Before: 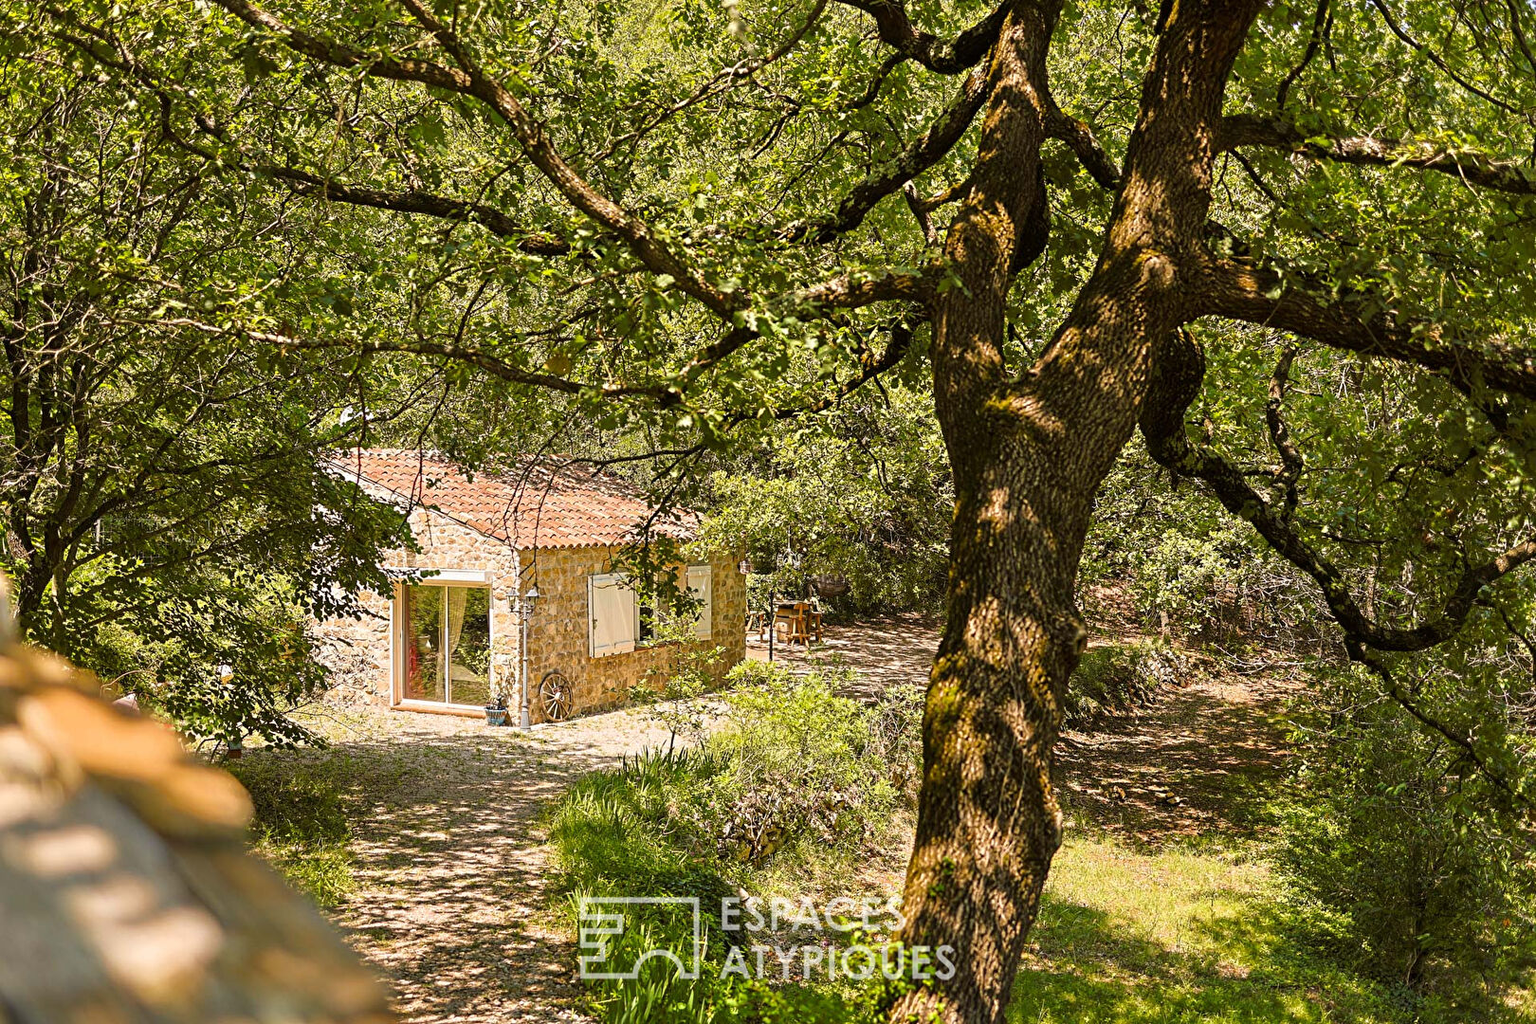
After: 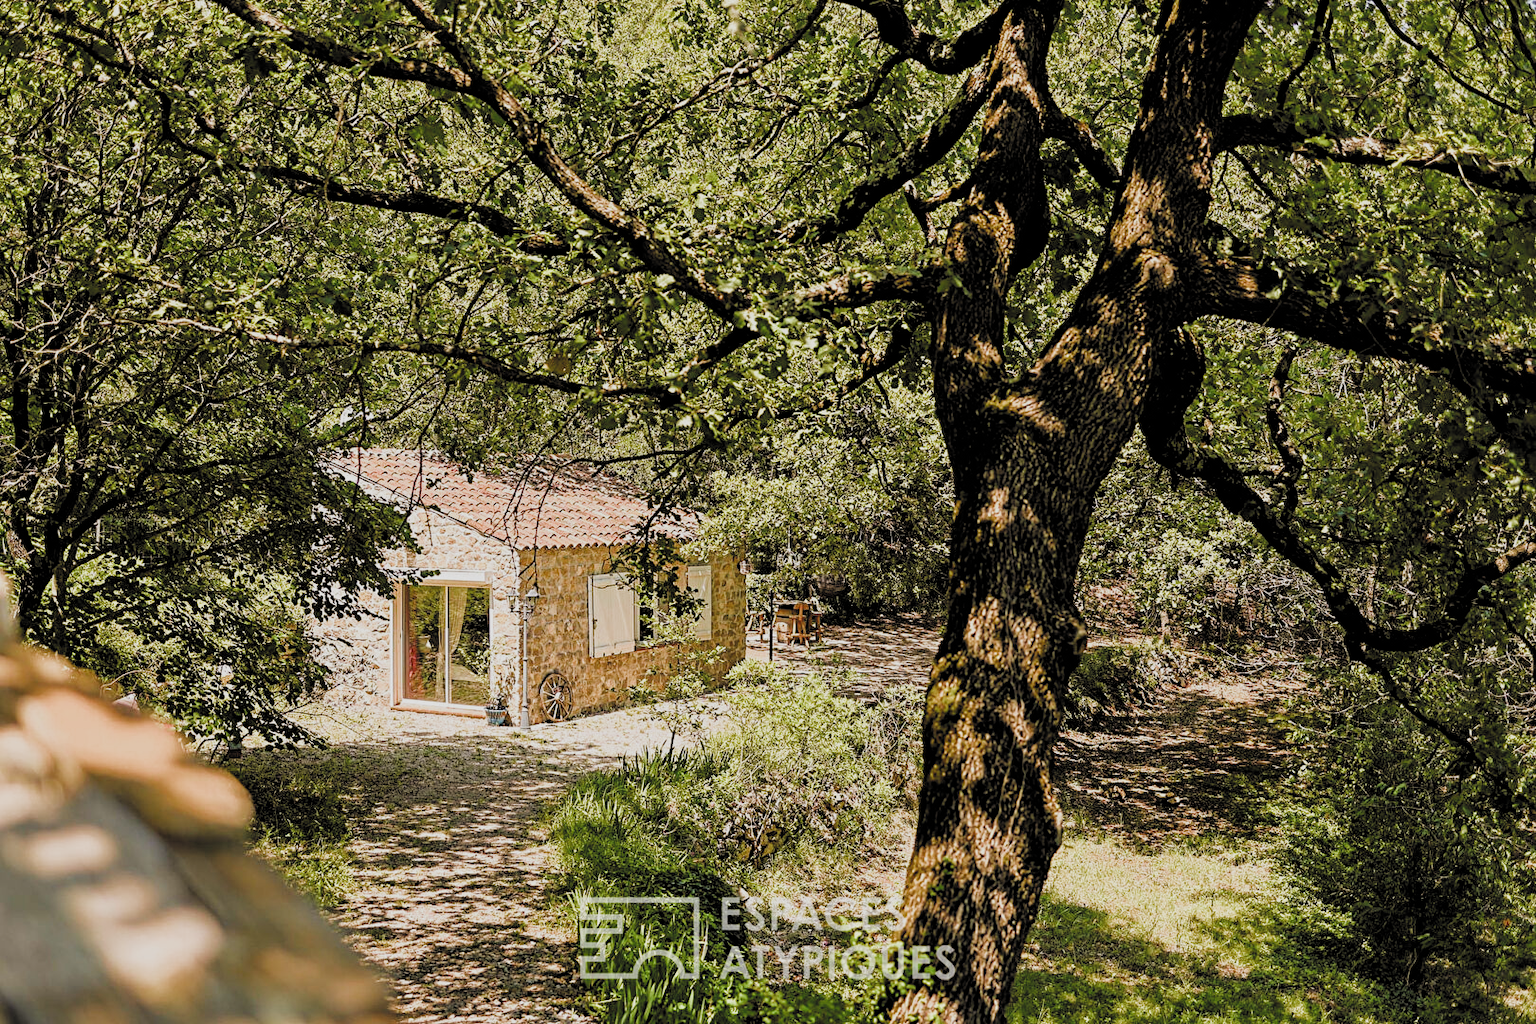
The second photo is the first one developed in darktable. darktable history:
filmic rgb: black relative exposure -3.91 EV, white relative exposure 3.16 EV, hardness 2.87, color science v5 (2021), contrast in shadows safe, contrast in highlights safe
